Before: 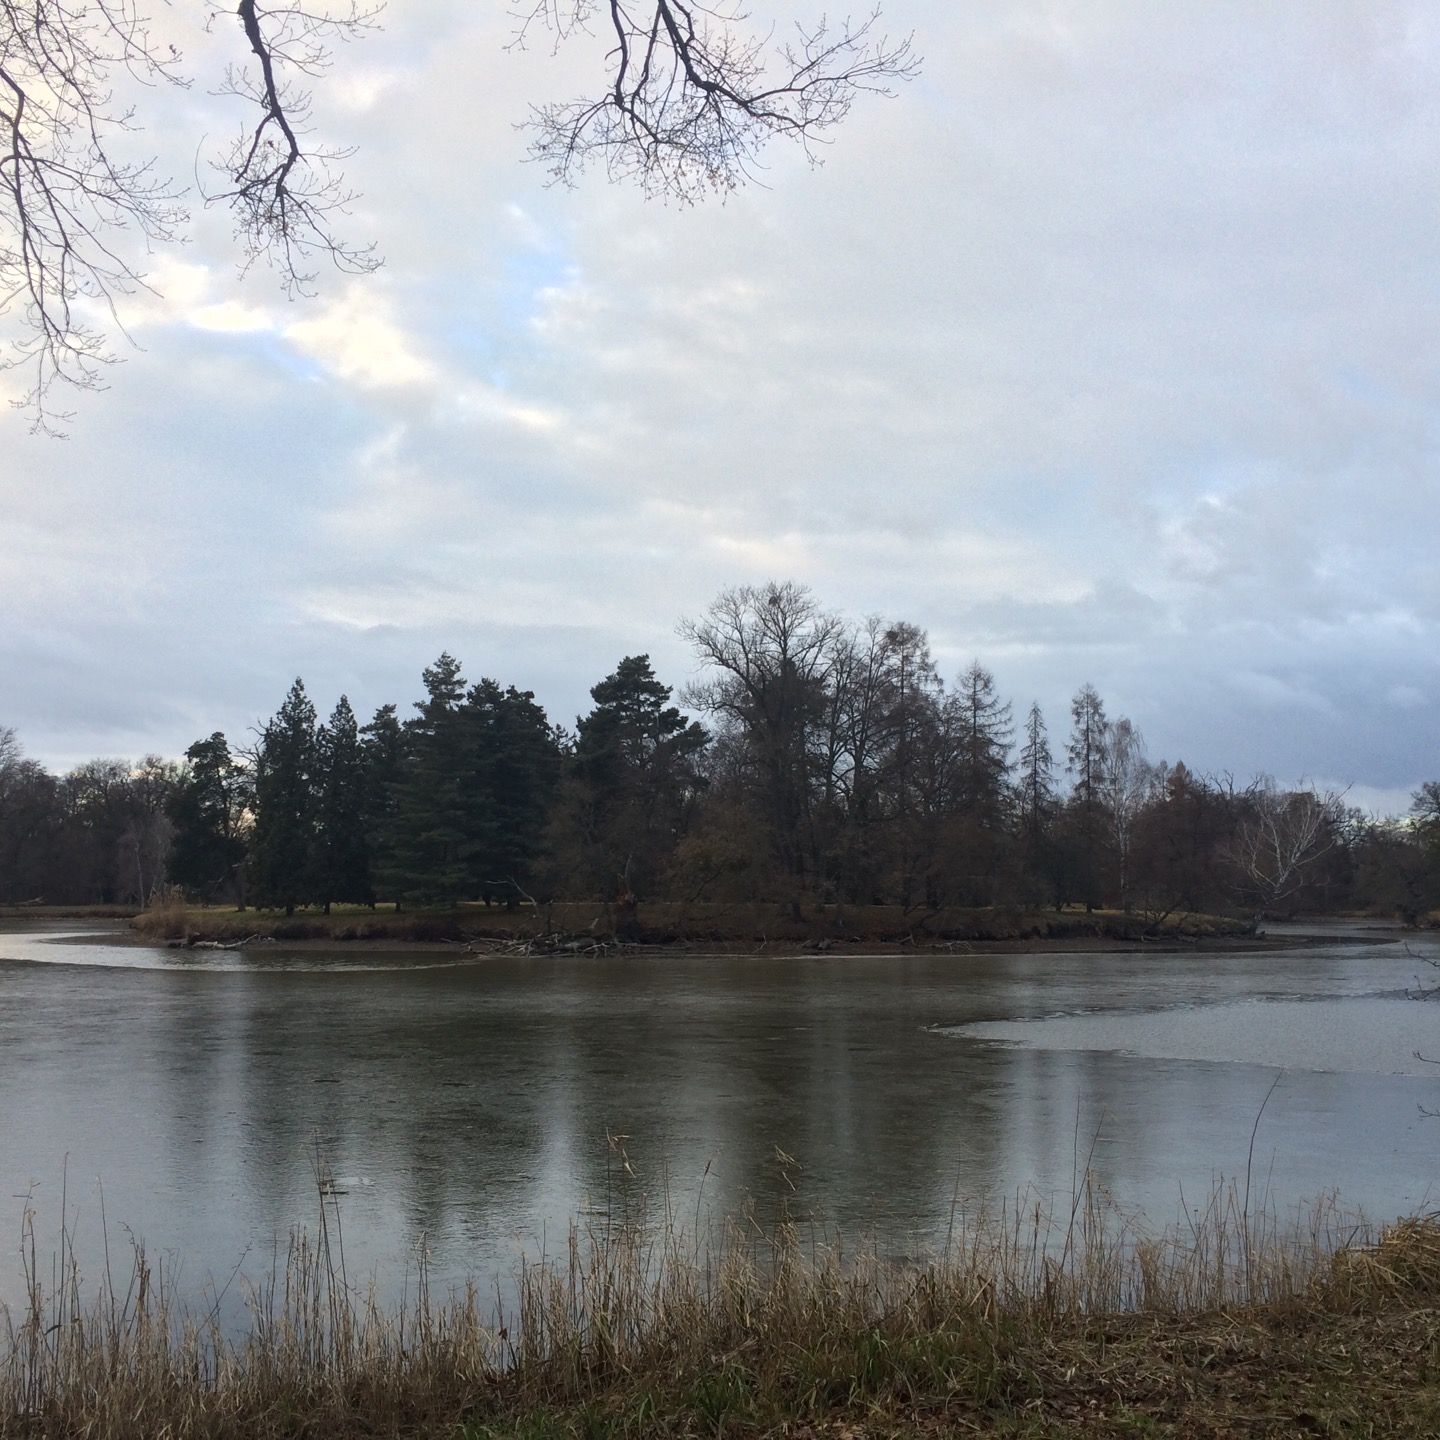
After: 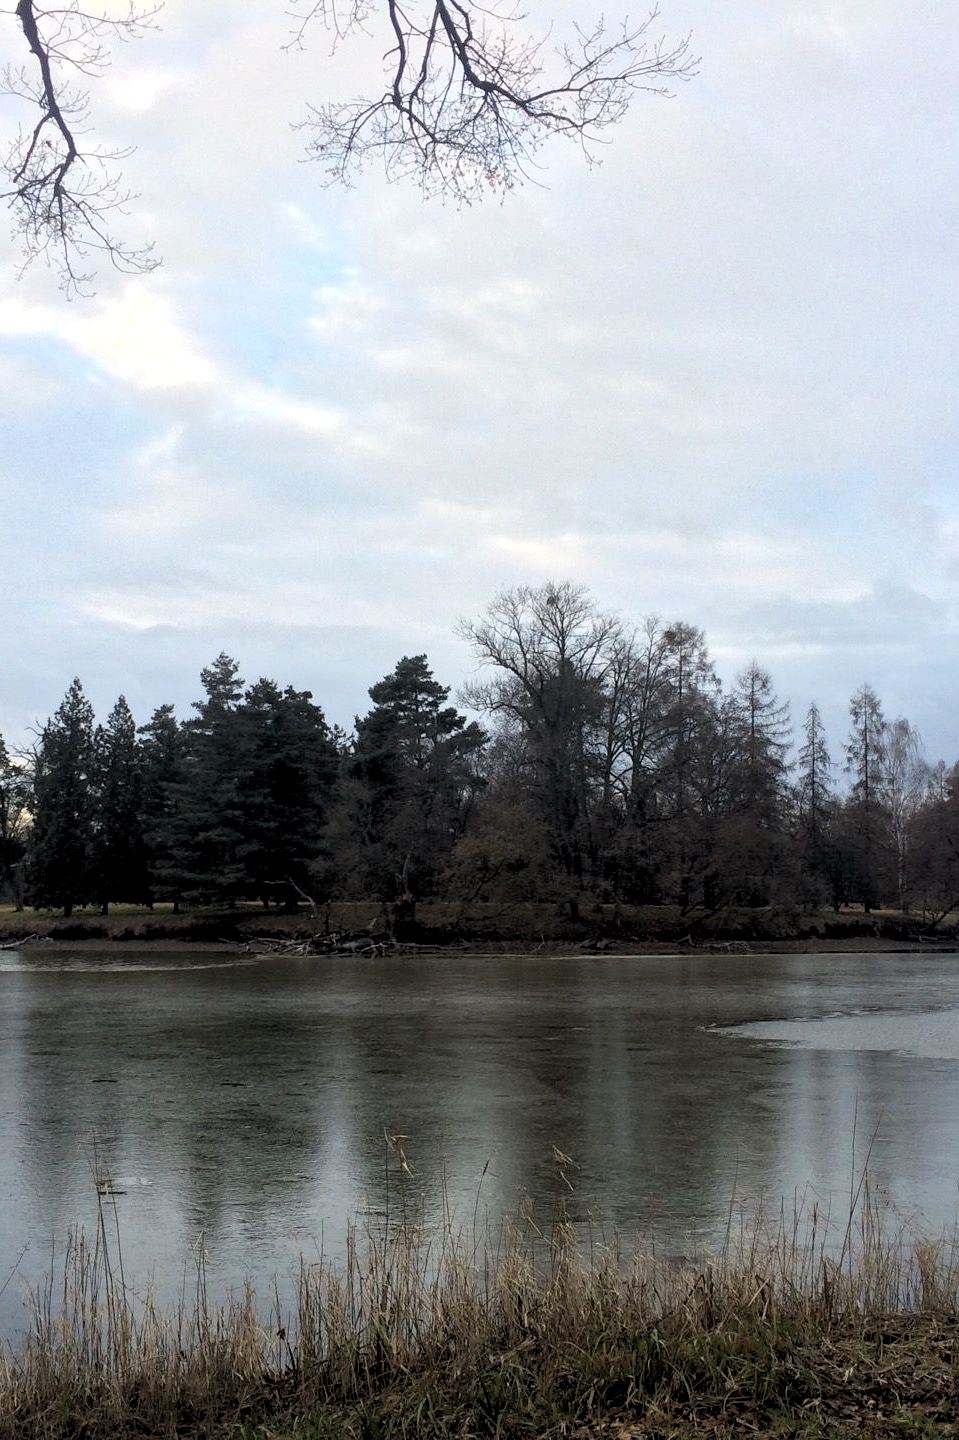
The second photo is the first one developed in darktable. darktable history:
rgb levels: levels [[0.013, 0.434, 0.89], [0, 0.5, 1], [0, 0.5, 1]]
crop: left 15.419%, right 17.914%
